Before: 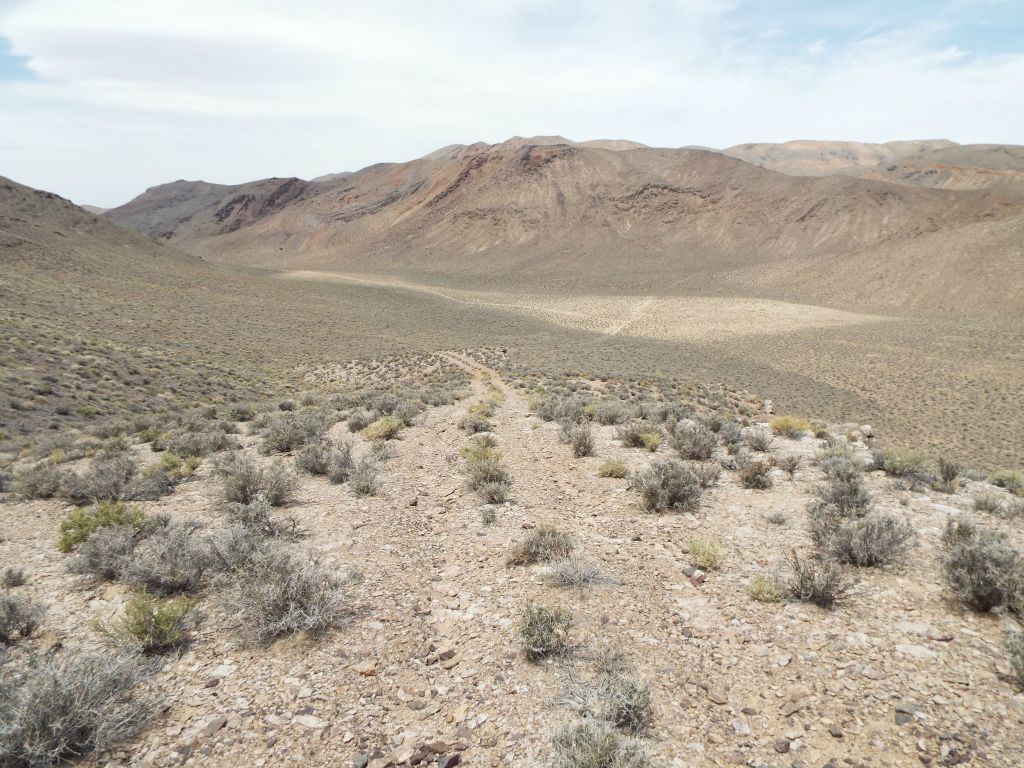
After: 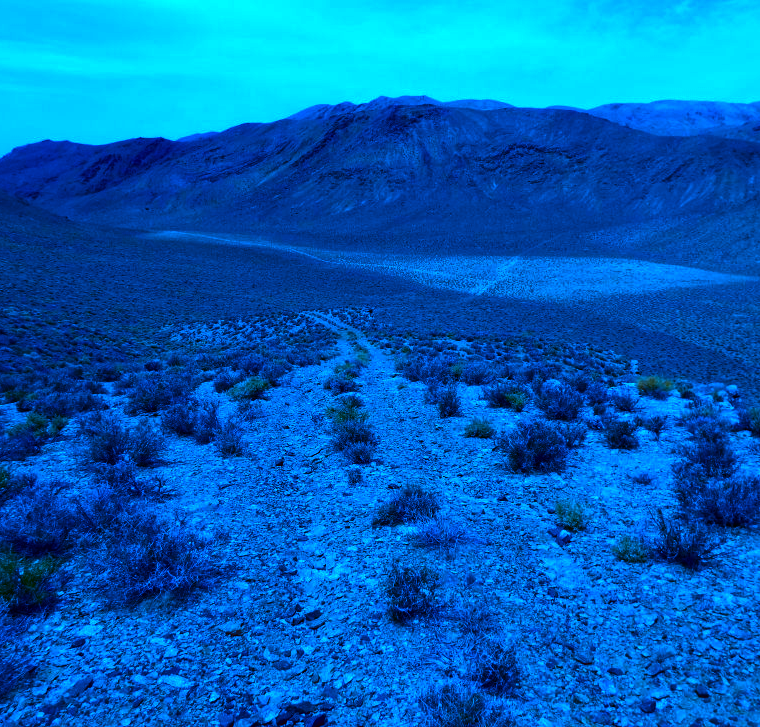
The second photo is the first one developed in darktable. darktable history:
white balance: red 0.766, blue 1.537
contrast brightness saturation: brightness -1, saturation 1
crop and rotate: left 13.15%, top 5.251%, right 12.609%
